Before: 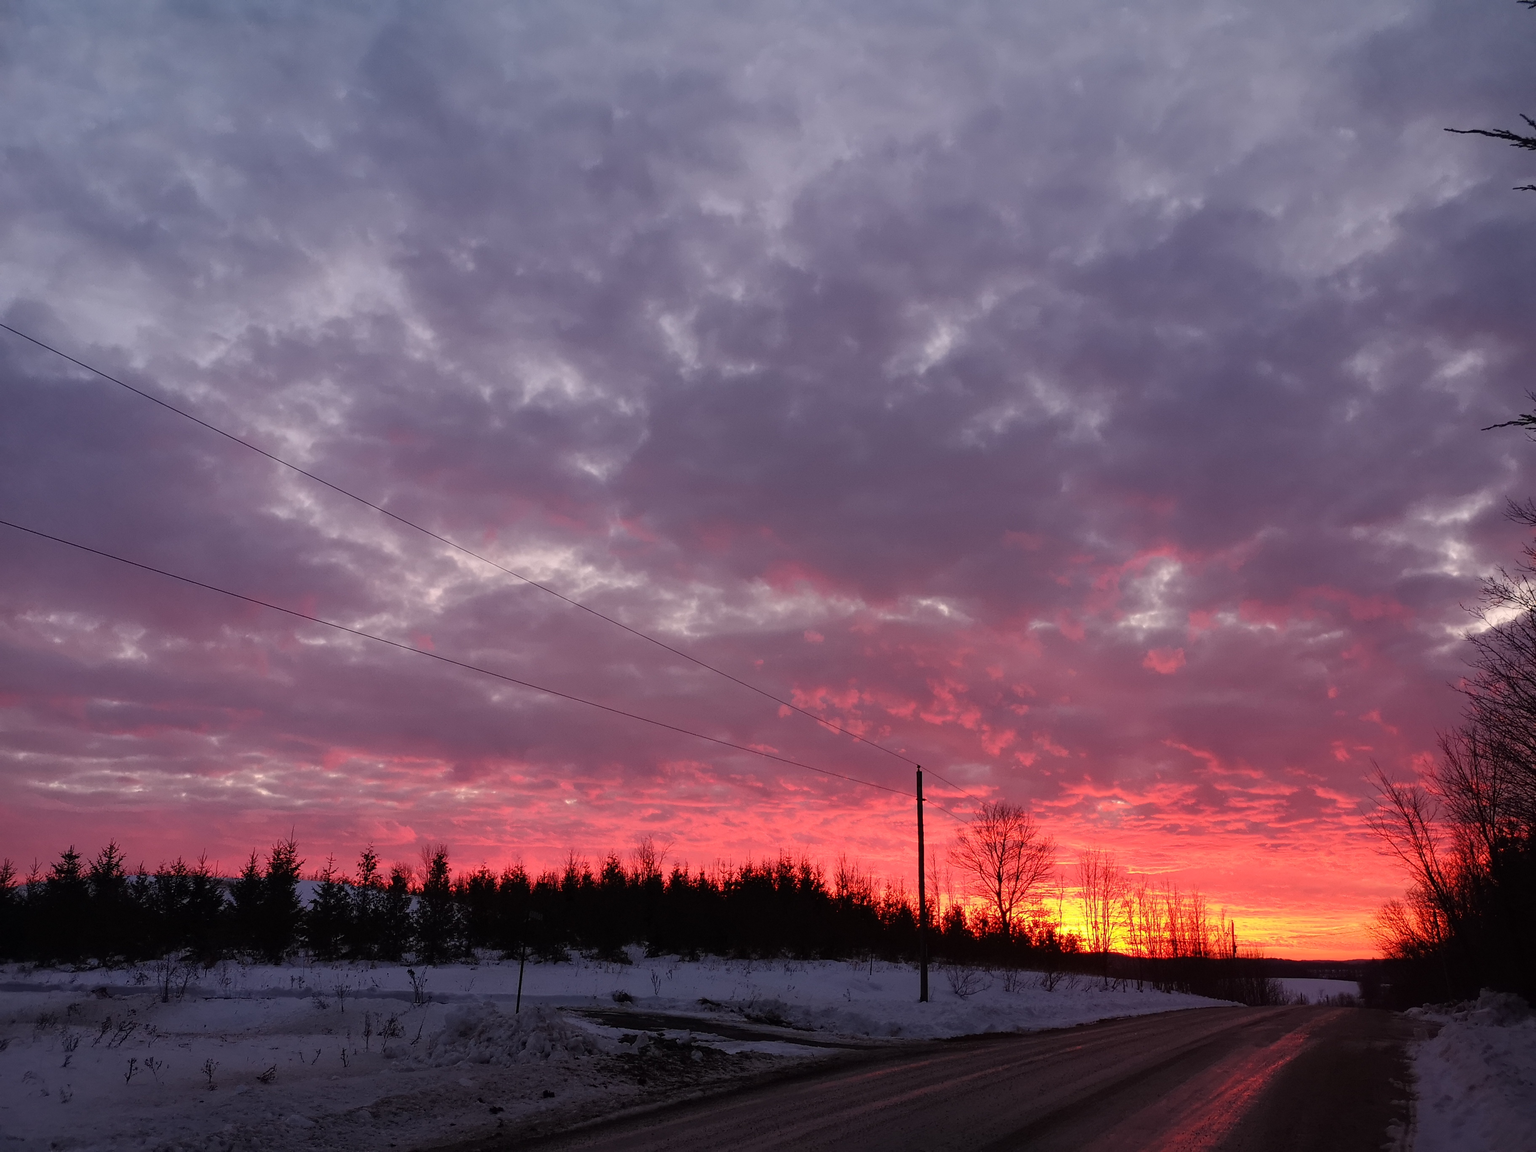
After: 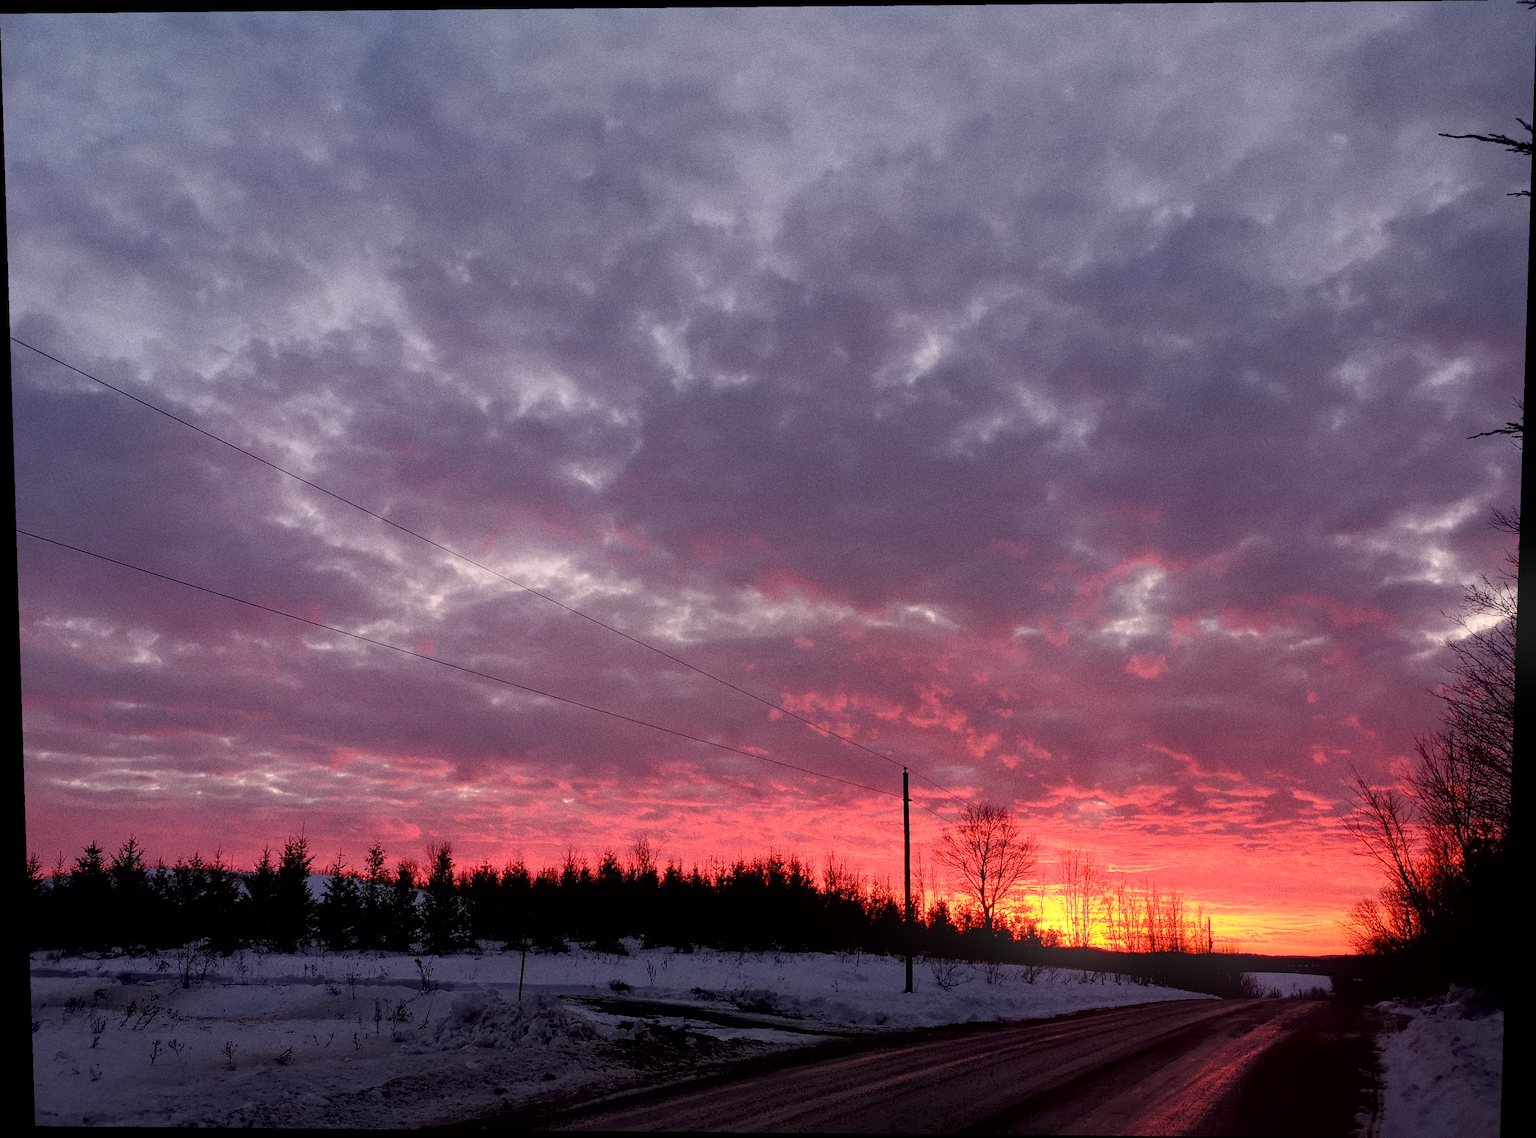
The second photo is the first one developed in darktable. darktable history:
local contrast: mode bilateral grid, contrast 20, coarseness 50, detail 120%, midtone range 0.2
bloom: on, module defaults
exposure: black level correction 0.007, compensate highlight preservation false
rotate and perspective: lens shift (vertical) 0.048, lens shift (horizontal) -0.024, automatic cropping off
grain: coarseness 0.09 ISO, strength 40%
